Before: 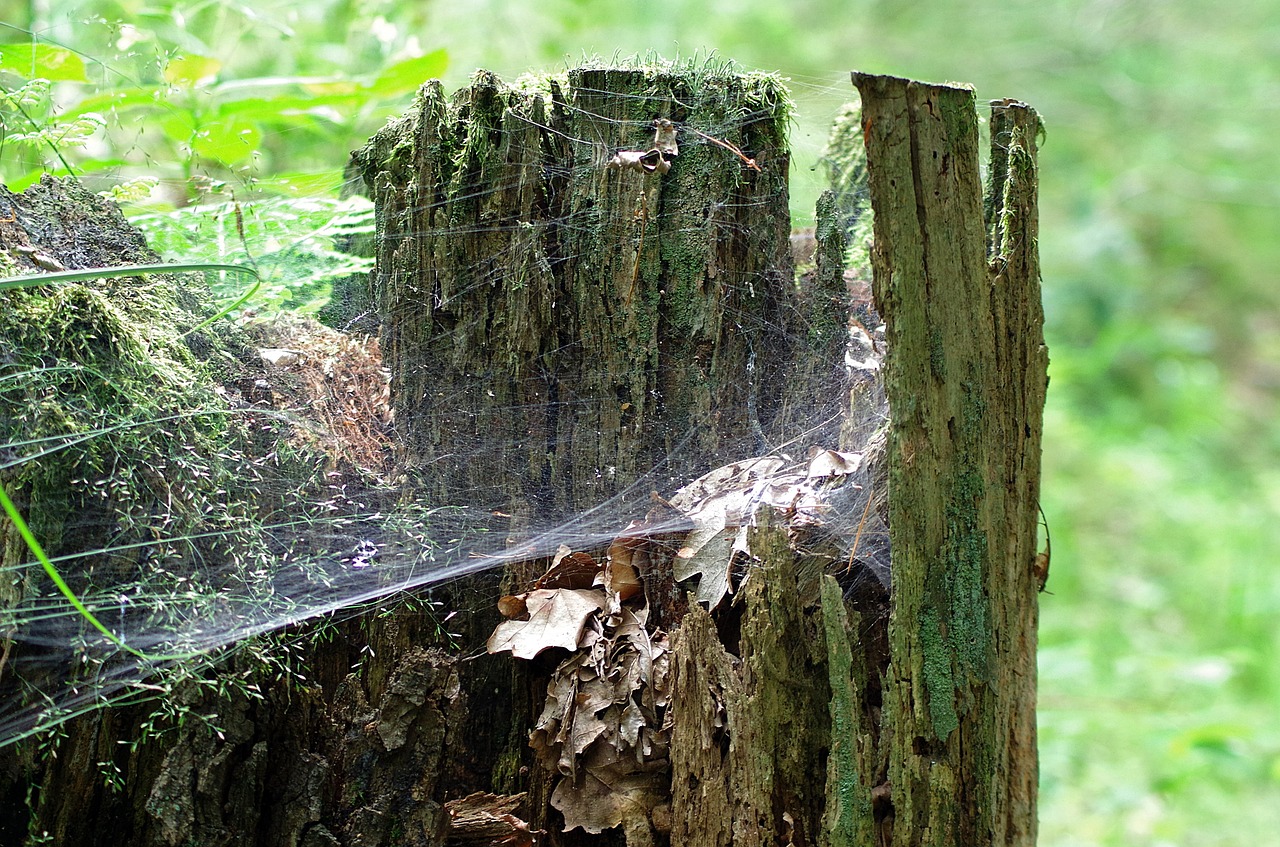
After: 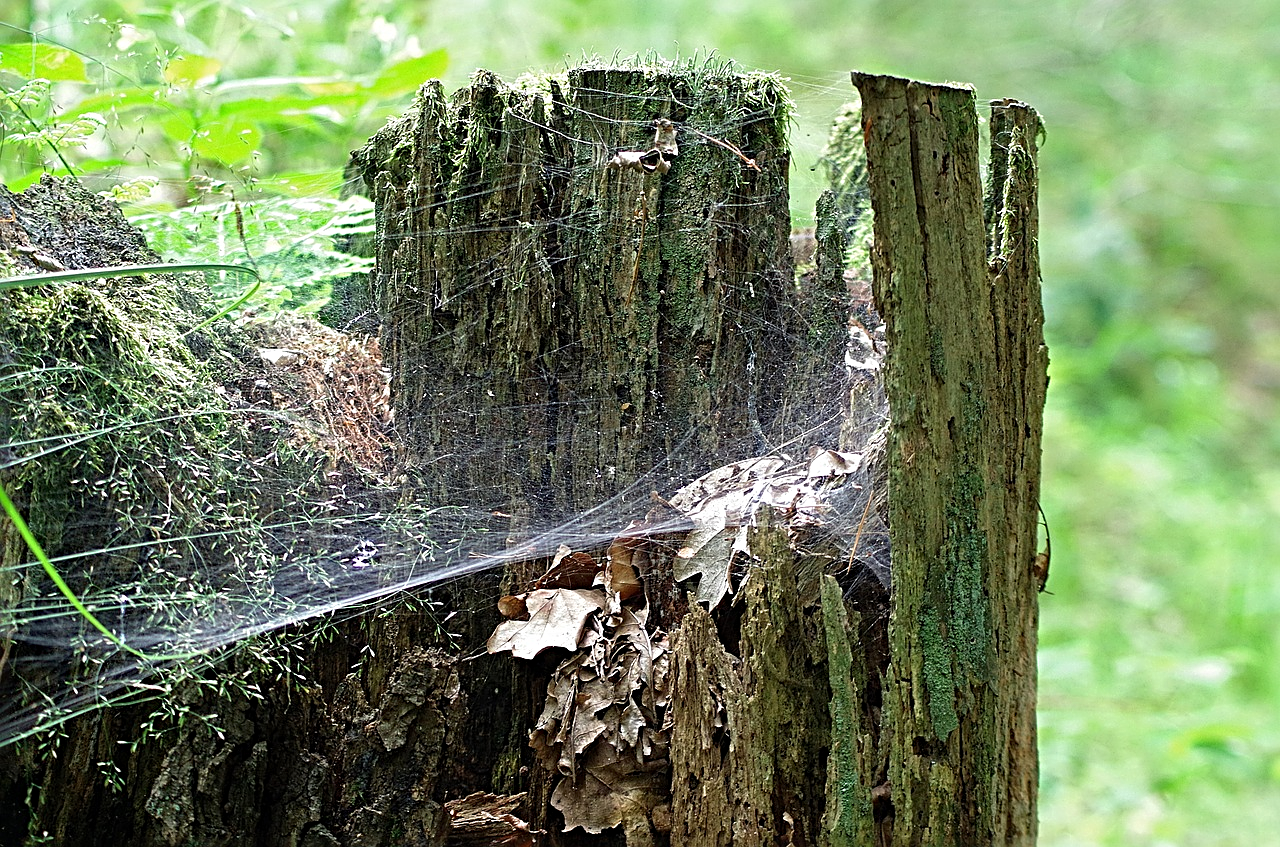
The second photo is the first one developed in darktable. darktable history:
sharpen: radius 3.949
